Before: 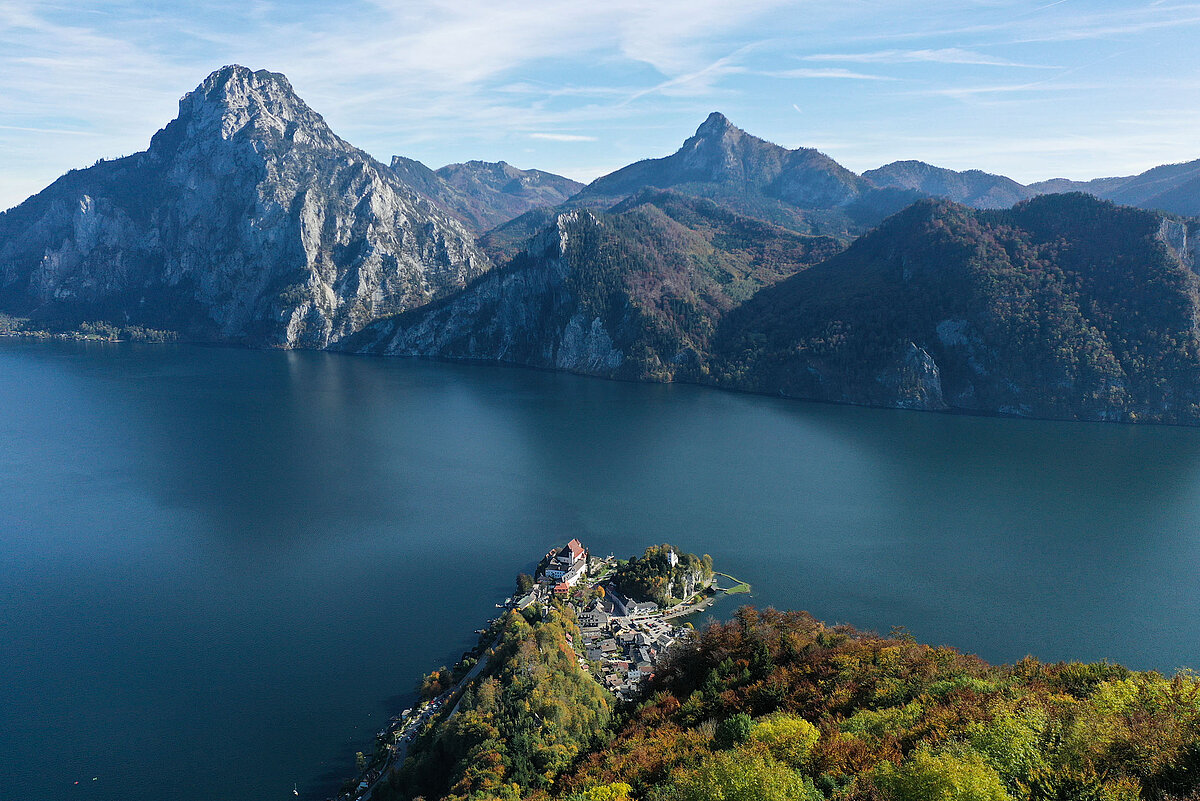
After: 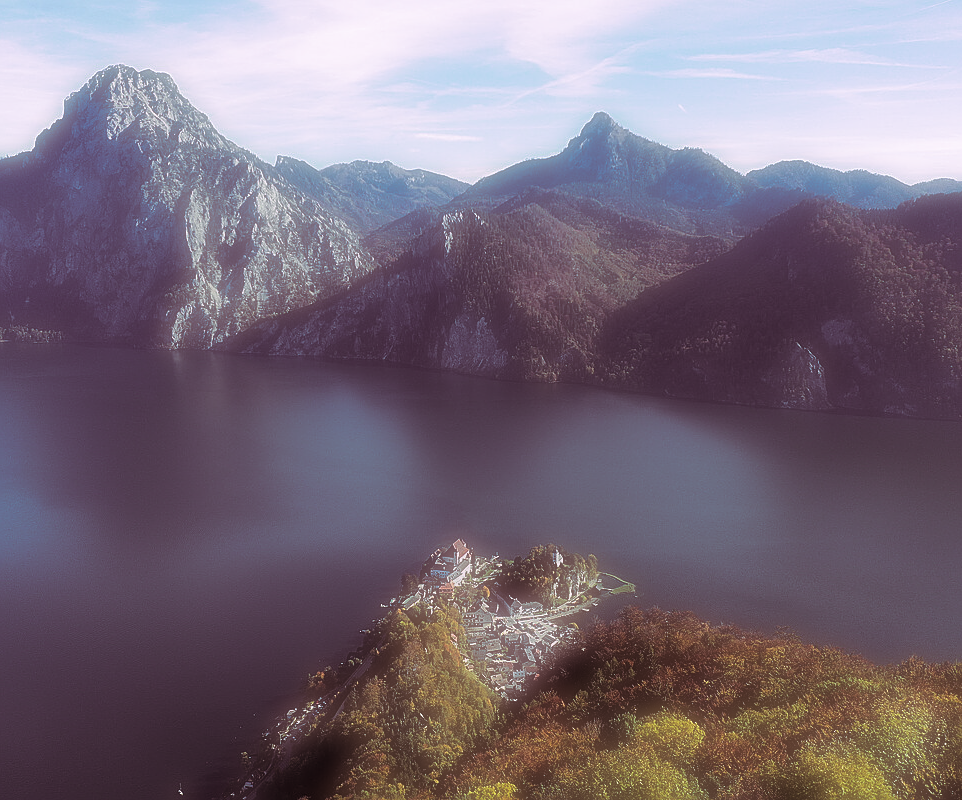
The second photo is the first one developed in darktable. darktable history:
soften: on, module defaults
crop and rotate: left 9.597%, right 10.195%
sharpen: on, module defaults
split-toning: highlights › hue 298.8°, highlights › saturation 0.73, compress 41.76%
